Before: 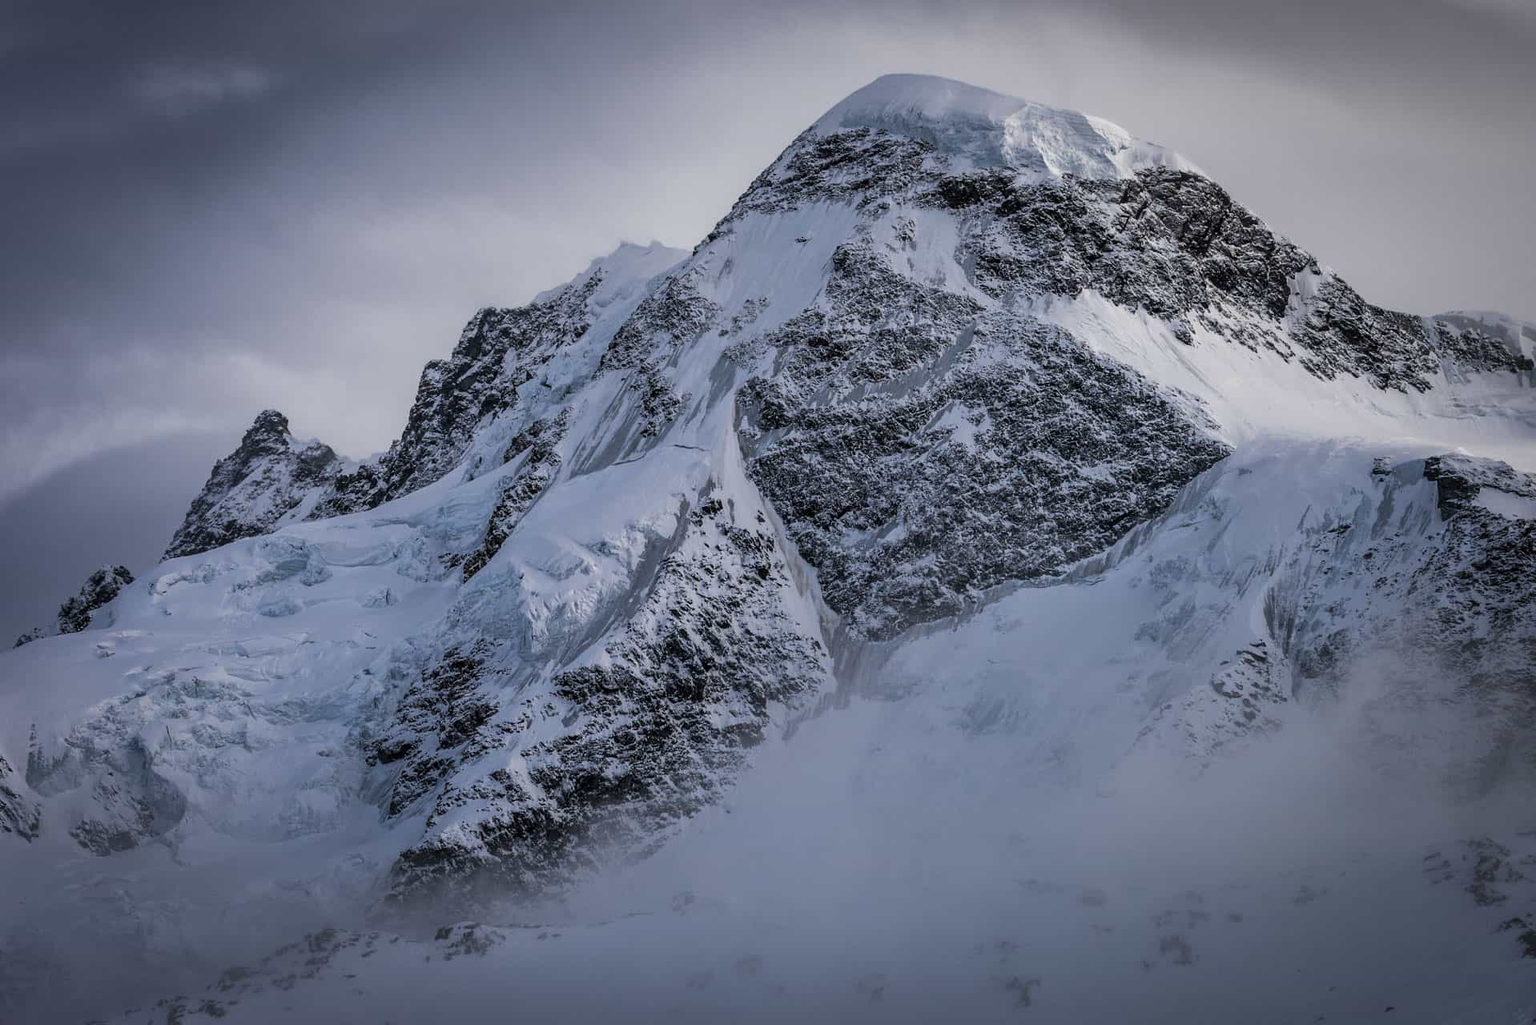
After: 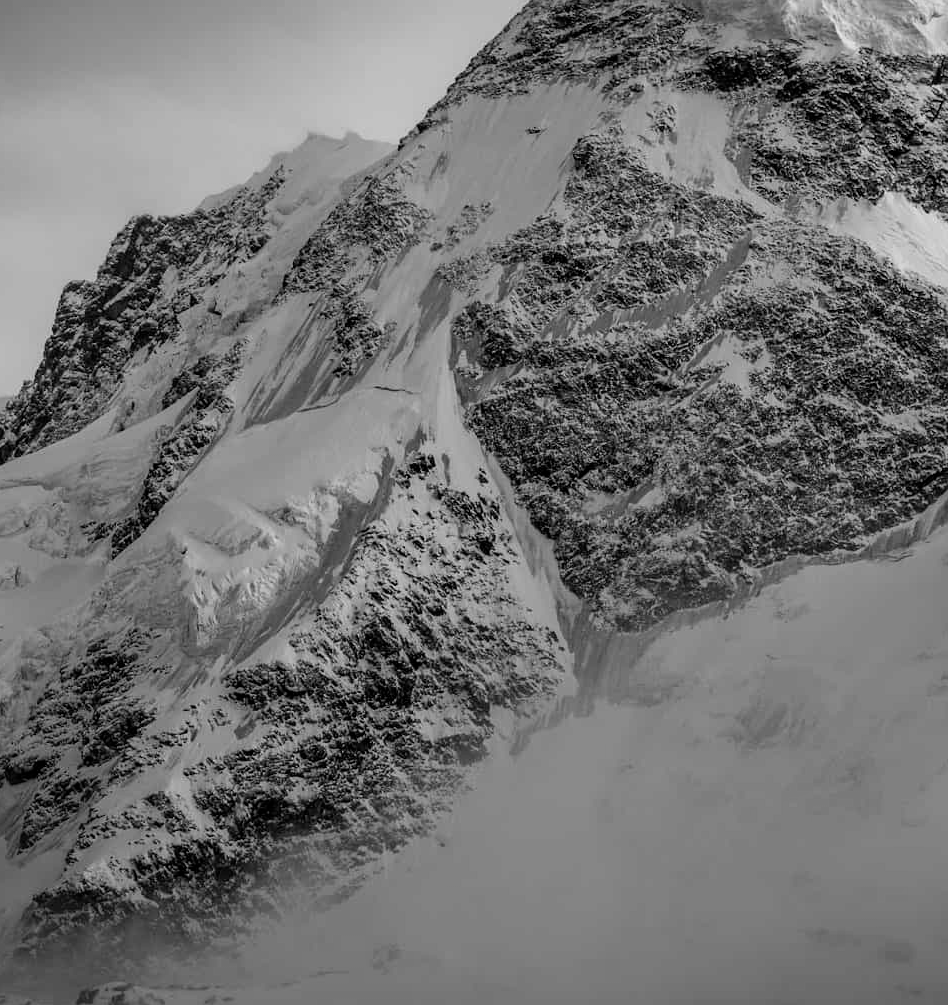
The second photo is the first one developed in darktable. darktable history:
crop and rotate: angle 0.02°, left 24.353%, top 13.219%, right 26.156%, bottom 8.224%
monochrome: a 1.94, b -0.638
color zones: curves: ch1 [(0.113, 0.438) (0.75, 0.5)]; ch2 [(0.12, 0.526) (0.75, 0.5)]
